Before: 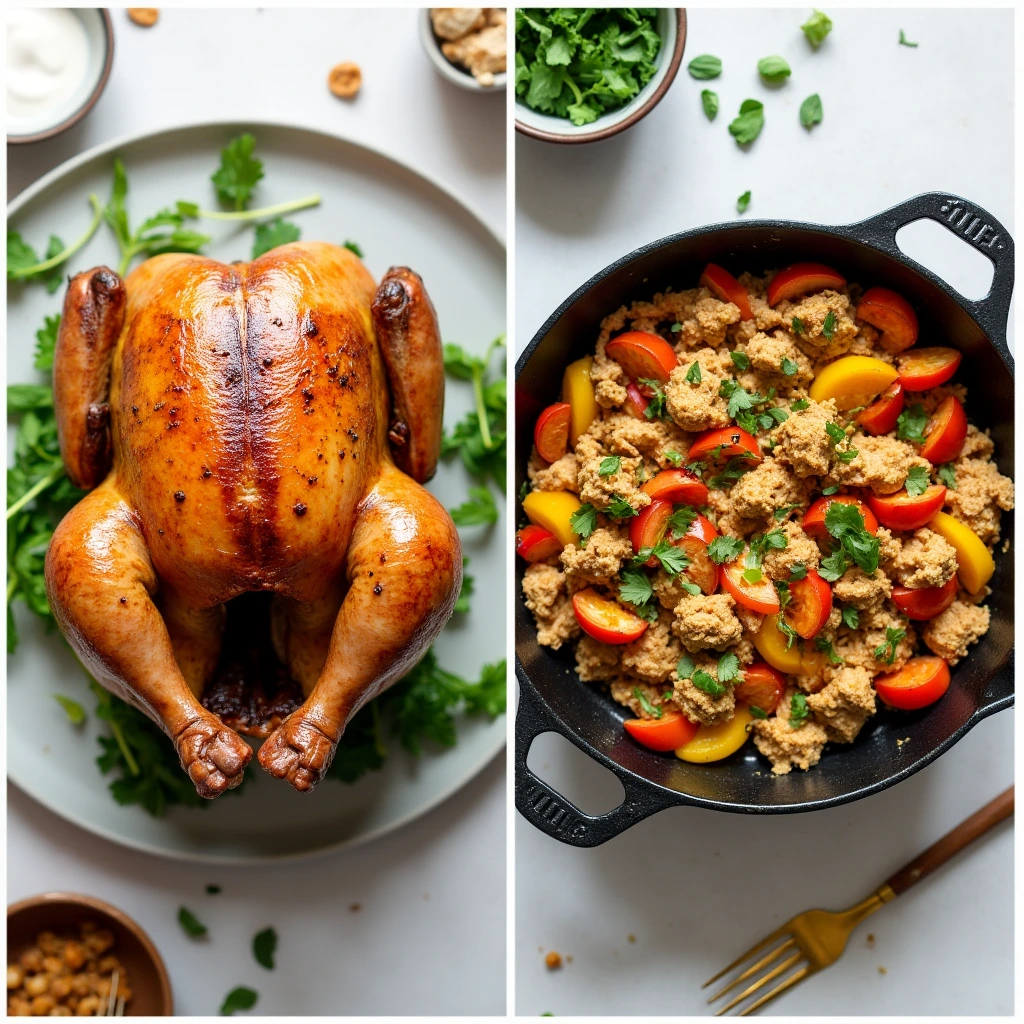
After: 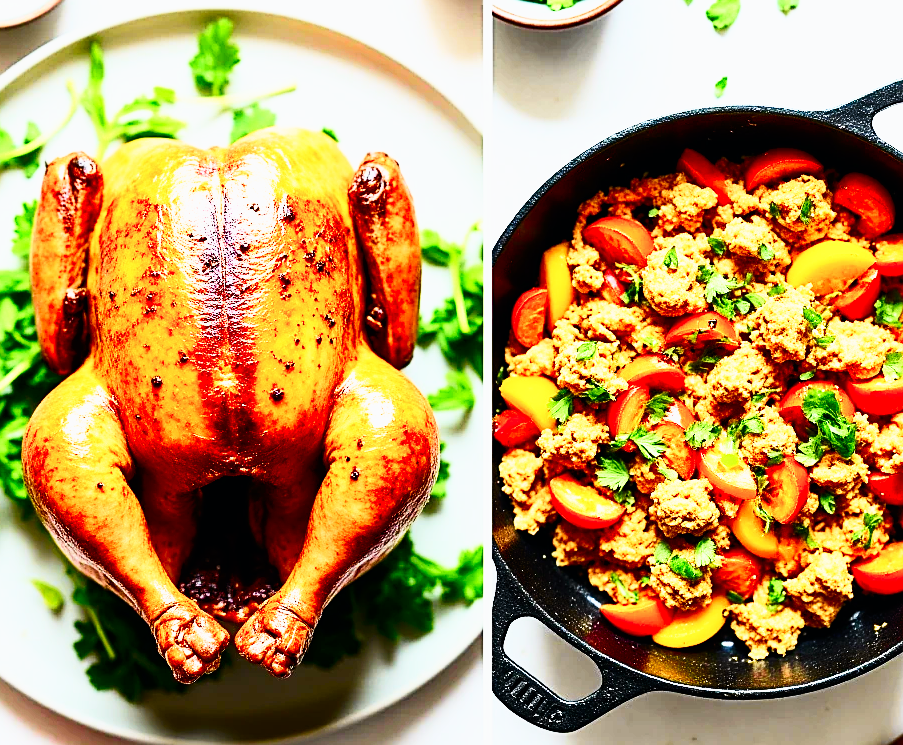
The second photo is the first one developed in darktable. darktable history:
tone curve: curves: ch0 [(0, 0) (0.187, 0.12) (0.384, 0.363) (0.577, 0.681) (0.735, 0.881) (0.864, 0.959) (1, 0.987)]; ch1 [(0, 0) (0.402, 0.36) (0.476, 0.466) (0.501, 0.501) (0.518, 0.514) (0.564, 0.614) (0.614, 0.664) (0.741, 0.829) (1, 1)]; ch2 [(0, 0) (0.429, 0.387) (0.483, 0.481) (0.503, 0.501) (0.522, 0.533) (0.564, 0.605) (0.615, 0.697) (0.702, 0.774) (1, 0.895)], color space Lab, independent channels, preserve colors none
sharpen: on, module defaults
base curve: curves: ch0 [(0, 0) (0.007, 0.004) (0.027, 0.03) (0.046, 0.07) (0.207, 0.54) (0.442, 0.872) (0.673, 0.972) (1, 1)], preserve colors none
crop and rotate: left 2.276%, top 11.312%, right 9.531%, bottom 15.881%
